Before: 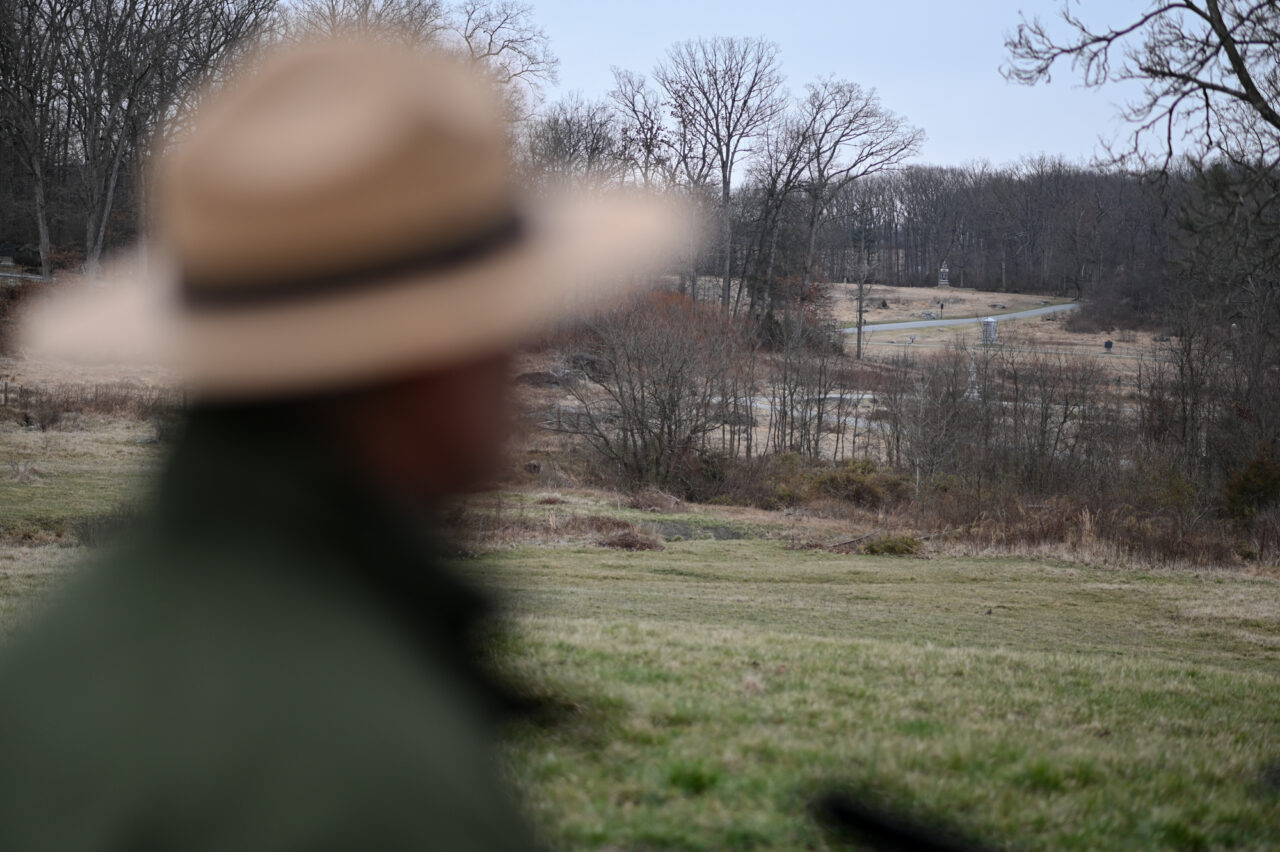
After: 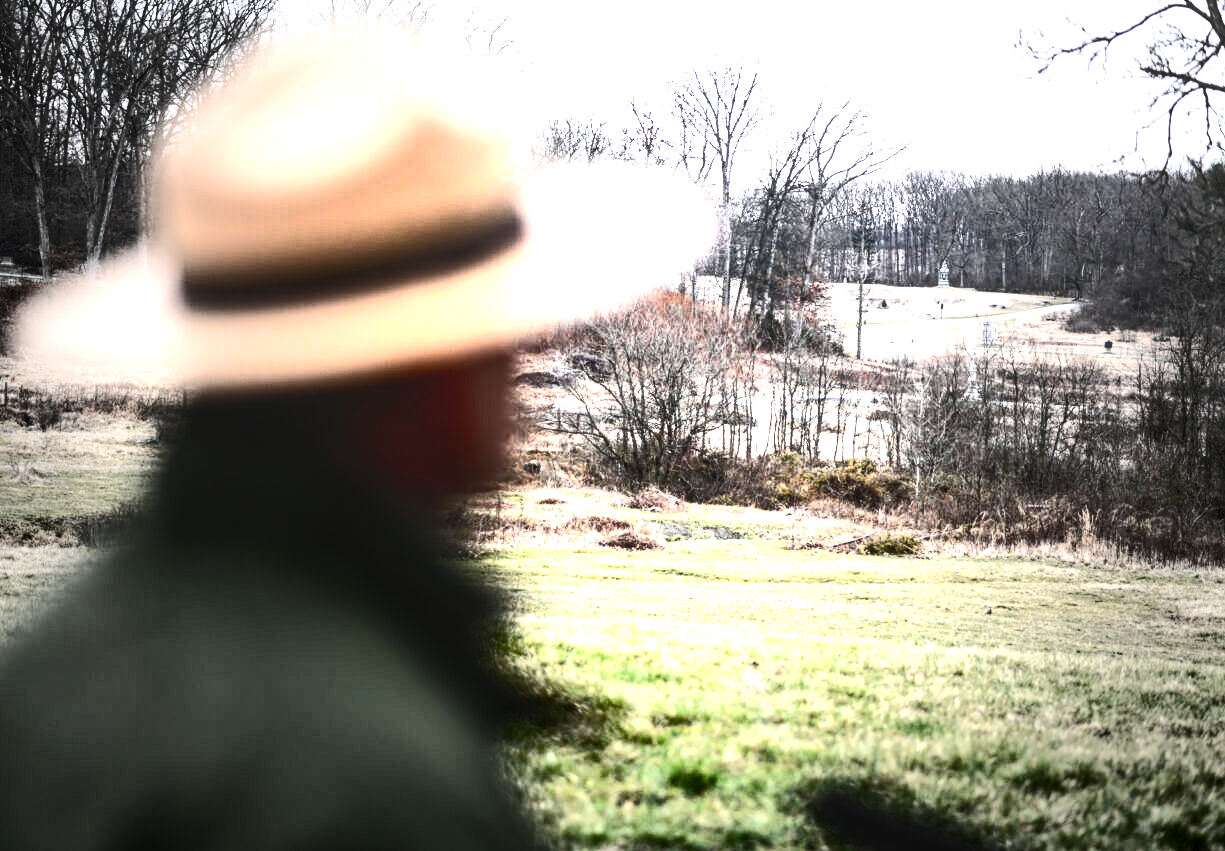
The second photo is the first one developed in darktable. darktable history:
contrast brightness saturation: contrast 0.224
tone equalizer: -8 EV -0.773 EV, -7 EV -0.704 EV, -6 EV -0.624 EV, -5 EV -0.383 EV, -3 EV 0.377 EV, -2 EV 0.6 EV, -1 EV 0.675 EV, +0 EV 0.762 EV, edges refinement/feathering 500, mask exposure compensation -1.57 EV, preserve details no
local contrast: on, module defaults
vignetting: fall-off start 33.69%, fall-off radius 64.52%, width/height ratio 0.955
exposure: black level correction 0, exposure 1 EV, compensate highlight preservation false
crop: right 4.249%, bottom 0.044%
color balance rgb: perceptual saturation grading › global saturation 29.851%, perceptual brilliance grading › highlights 74.453%, perceptual brilliance grading › shadows -29.587%, saturation formula JzAzBz (2021)
